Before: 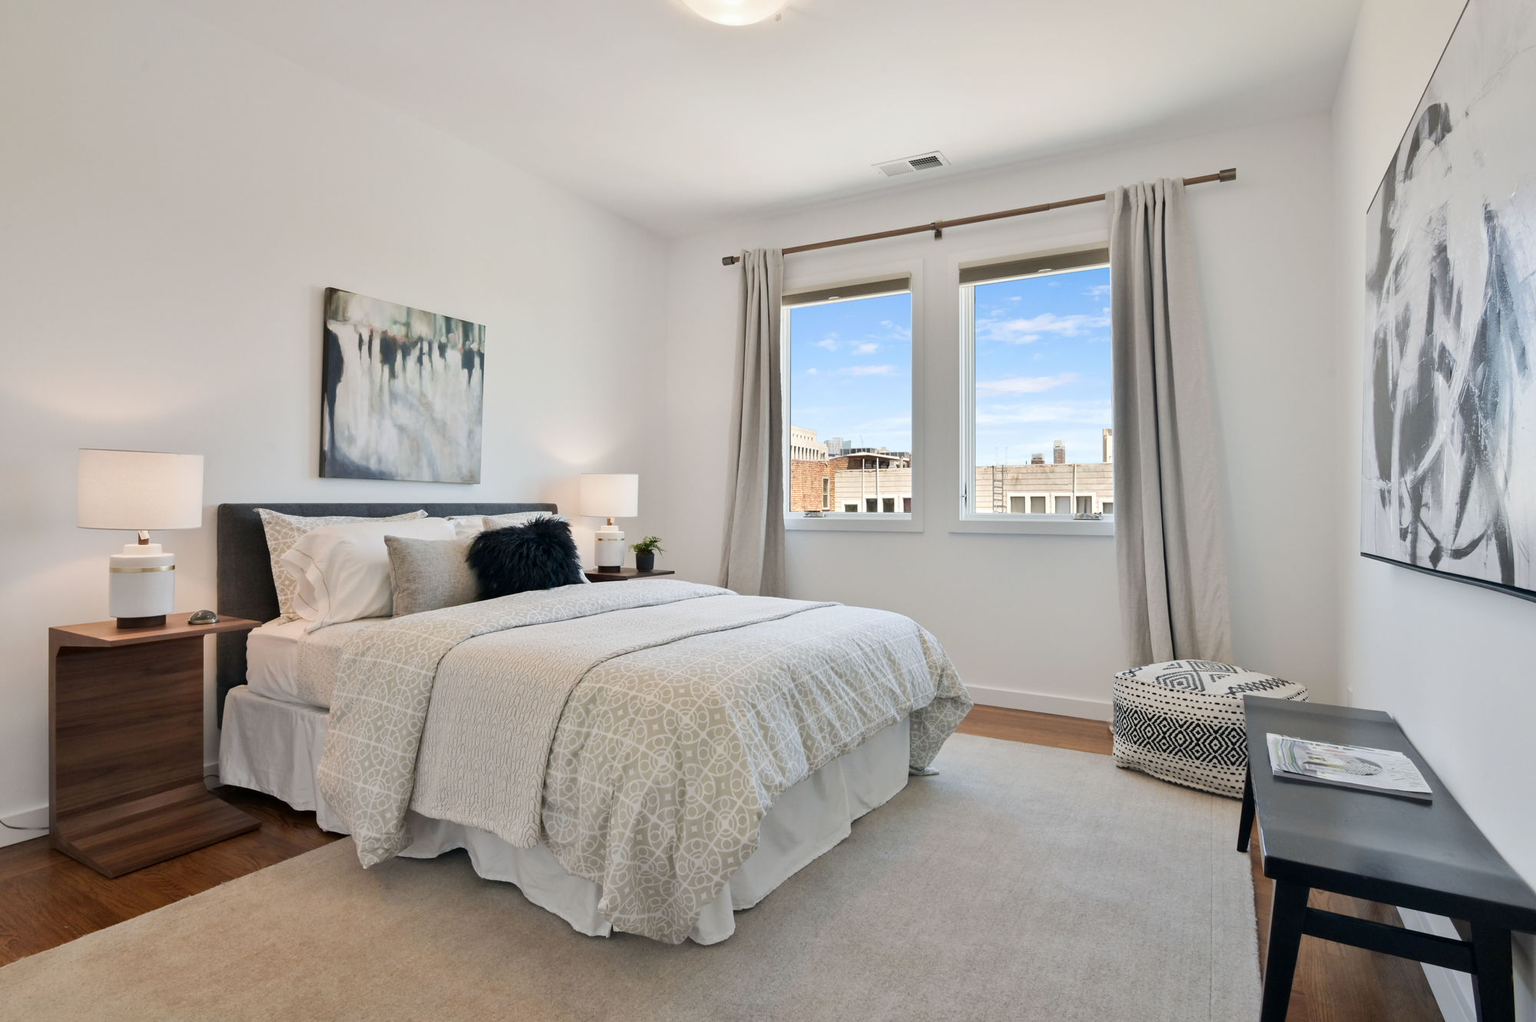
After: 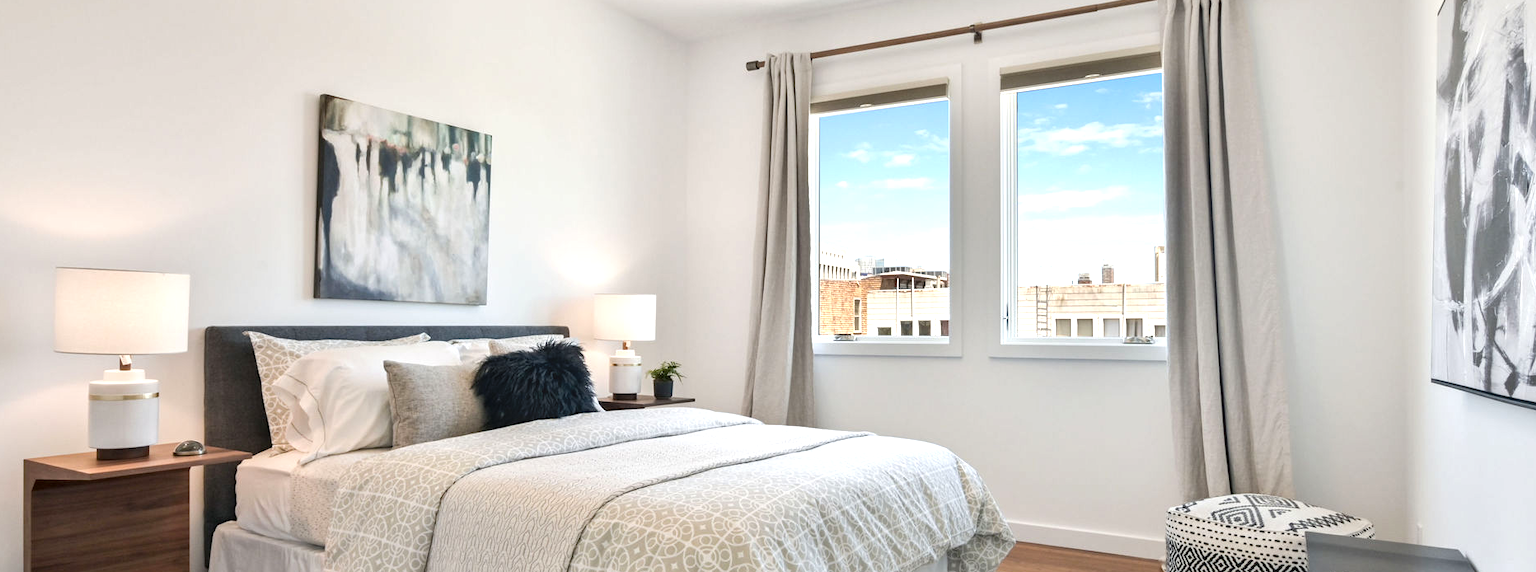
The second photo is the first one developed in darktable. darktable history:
exposure: black level correction 0.001, exposure 0.499 EV, compensate exposure bias true, compensate highlight preservation false
crop: left 1.775%, top 19.589%, right 5.013%, bottom 28.156%
local contrast: on, module defaults
